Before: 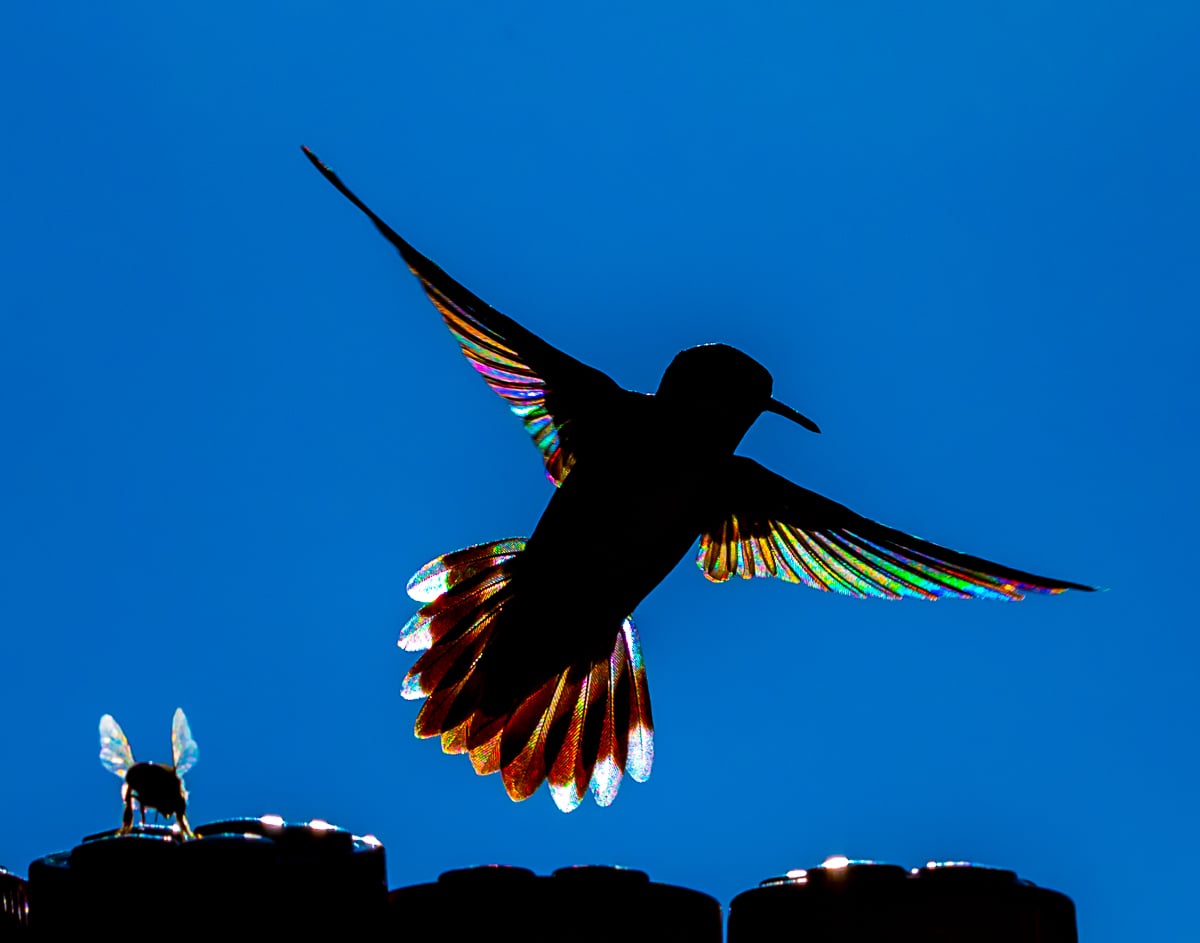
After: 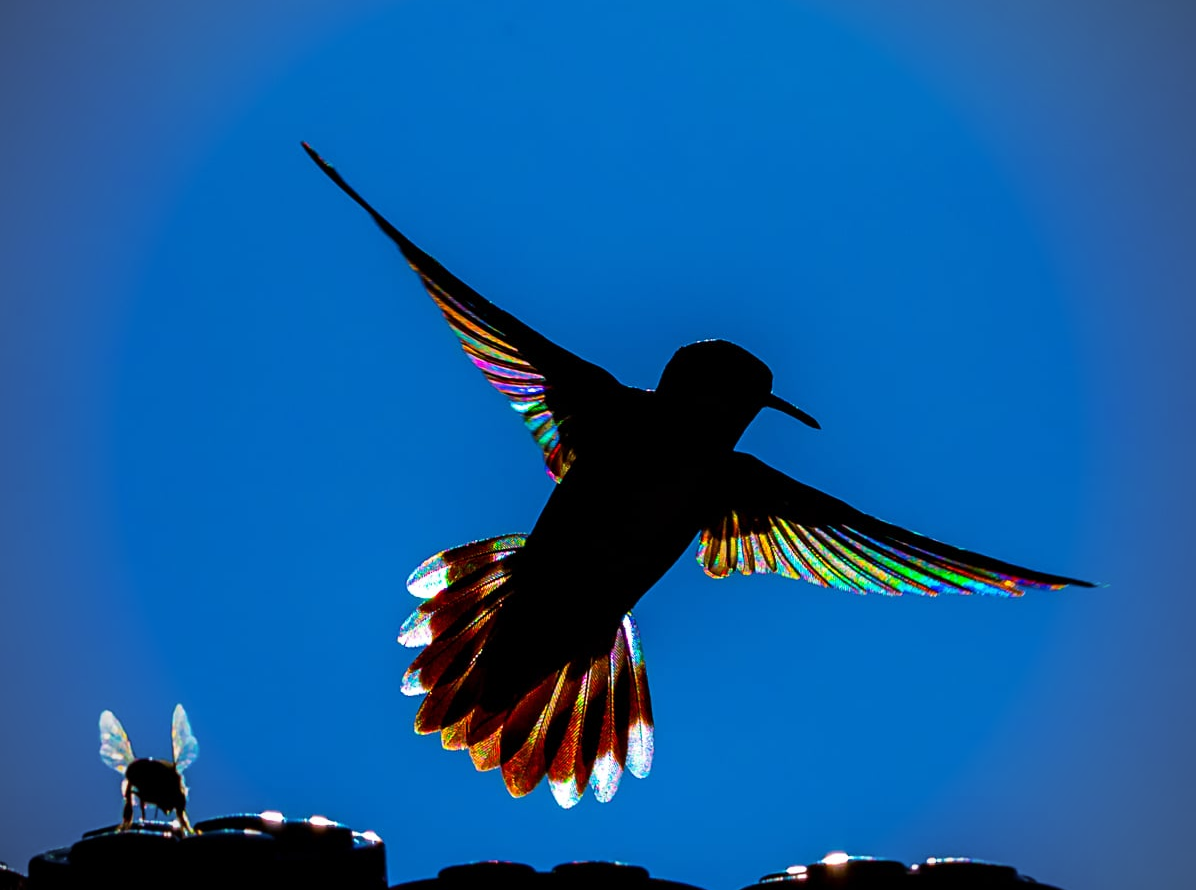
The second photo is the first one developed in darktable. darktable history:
vignetting: fall-off radius 60.45%, brightness -0.709, saturation -0.489, unbound false
crop: top 0.428%, right 0.265%, bottom 5.102%
